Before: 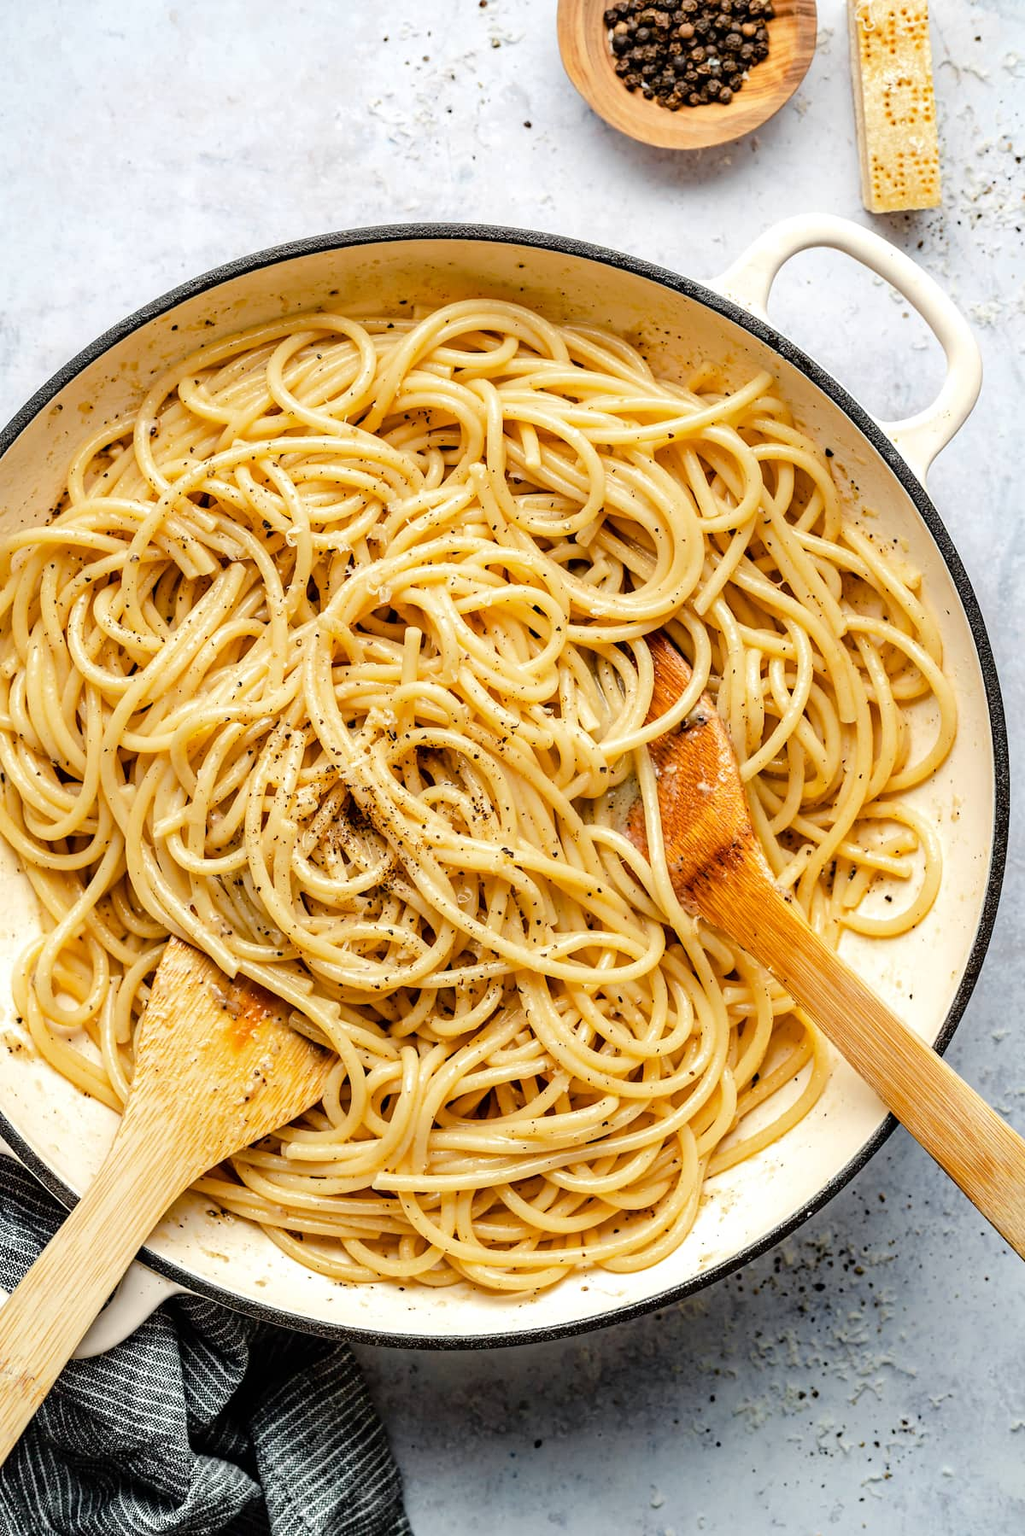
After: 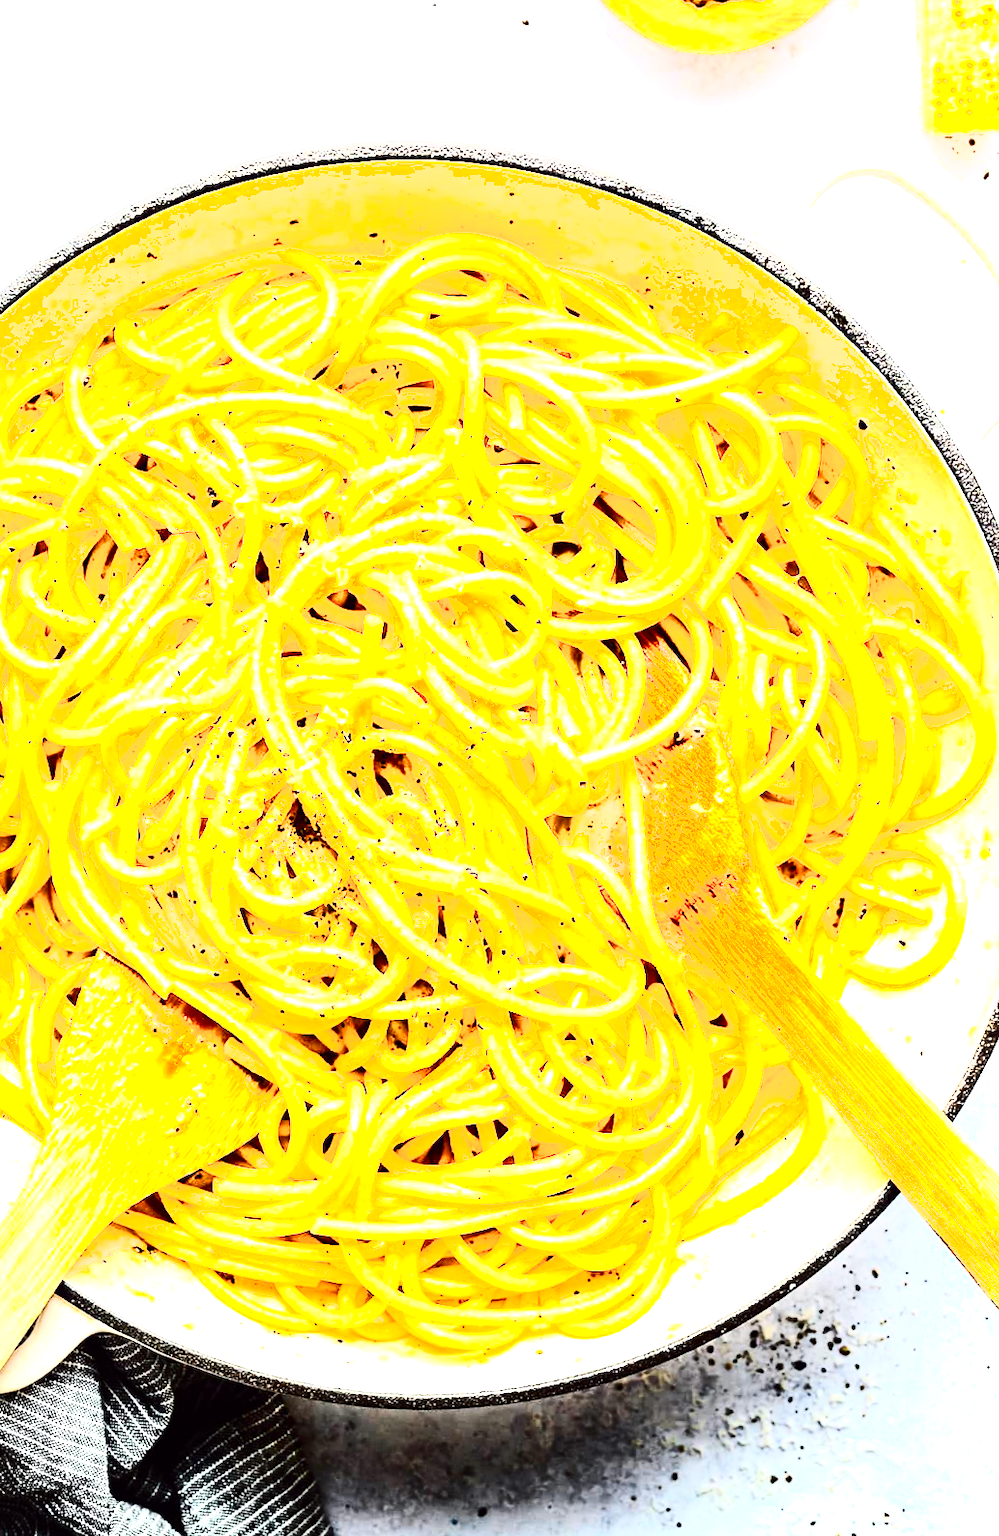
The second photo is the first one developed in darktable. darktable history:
shadows and highlights: shadows -23.08, highlights 46.15, soften with gaussian
tone equalizer: -8 EV -0.417 EV, -7 EV -0.389 EV, -6 EV -0.333 EV, -5 EV -0.222 EV, -3 EV 0.222 EV, -2 EV 0.333 EV, -1 EV 0.389 EV, +0 EV 0.417 EV, edges refinement/feathering 500, mask exposure compensation -1.57 EV, preserve details no
rotate and perspective: rotation 0.074°, lens shift (vertical) 0.096, lens shift (horizontal) -0.041, crop left 0.043, crop right 0.952, crop top 0.024, crop bottom 0.979
color zones: curves: ch1 [(0, 0.513) (0.143, 0.524) (0.286, 0.511) (0.429, 0.506) (0.571, 0.503) (0.714, 0.503) (0.857, 0.508) (1, 0.513)]
crop and rotate: angle -1.96°, left 3.097%, top 4.154%, right 1.586%, bottom 0.529%
exposure: exposure 1 EV, compensate highlight preservation false
contrast brightness saturation: contrast 0.39, brightness 0.1
color balance: lift [1, 1.001, 0.999, 1.001], gamma [1, 1.004, 1.007, 0.993], gain [1, 0.991, 0.987, 1.013], contrast 7.5%, contrast fulcrum 10%, output saturation 115%
